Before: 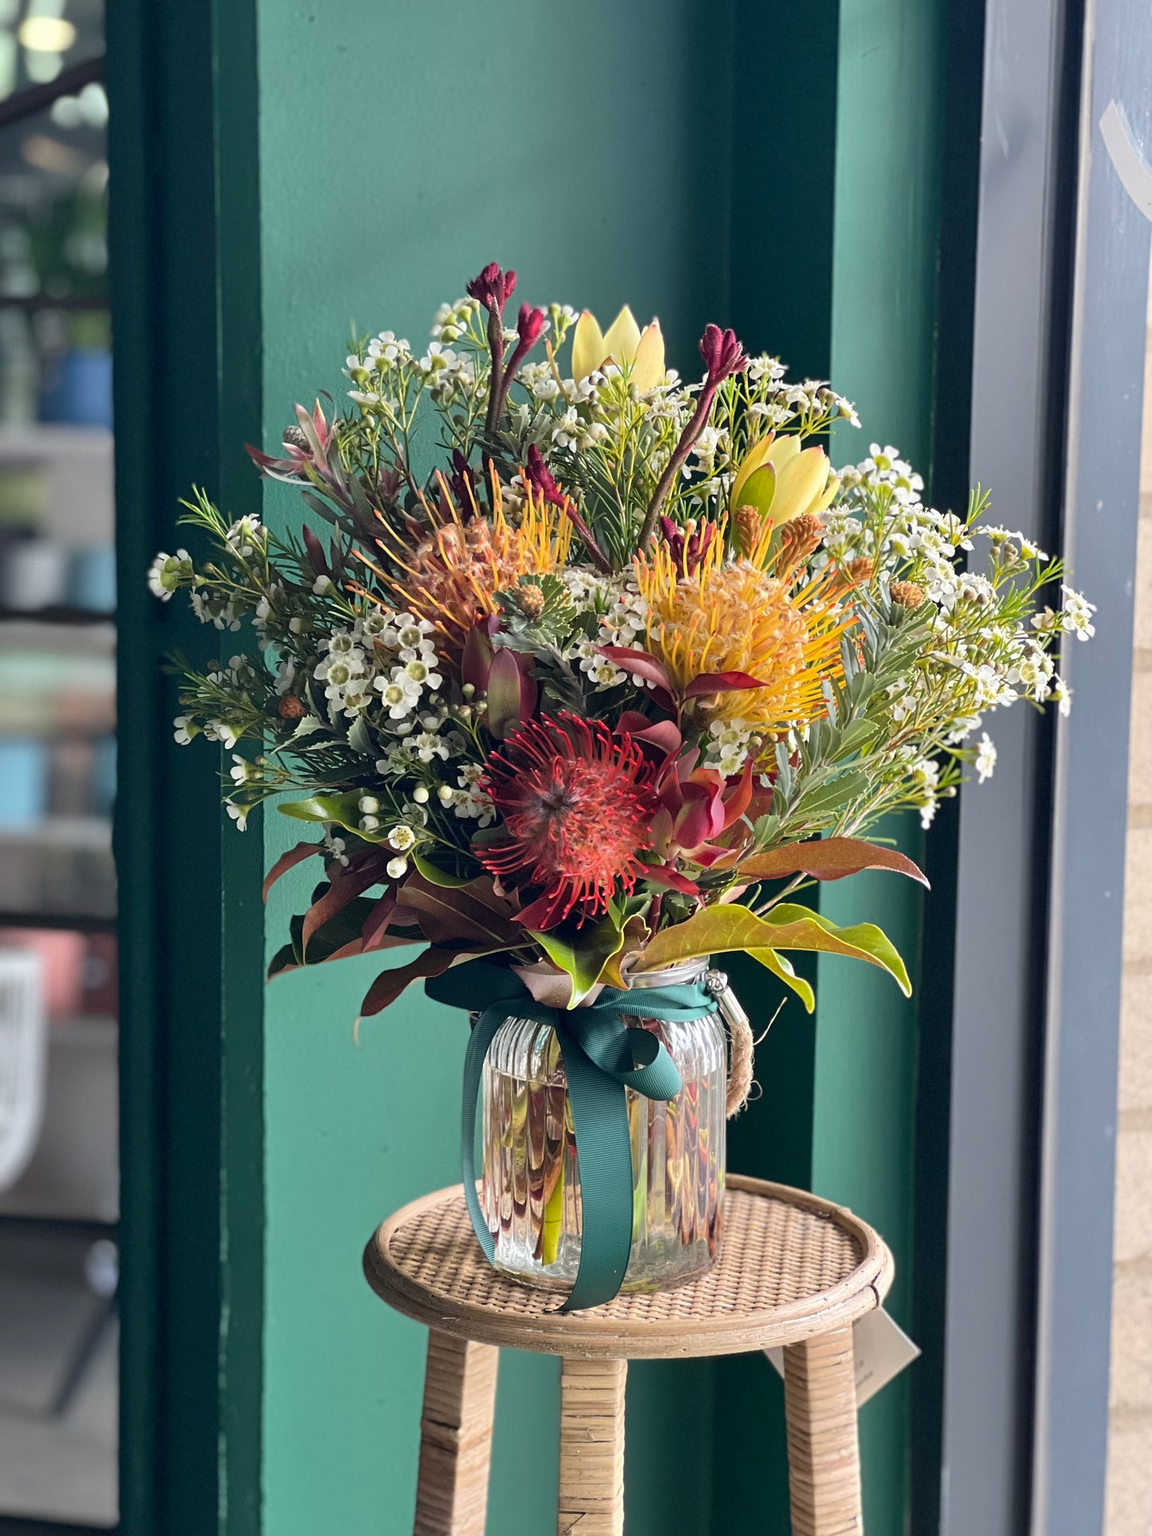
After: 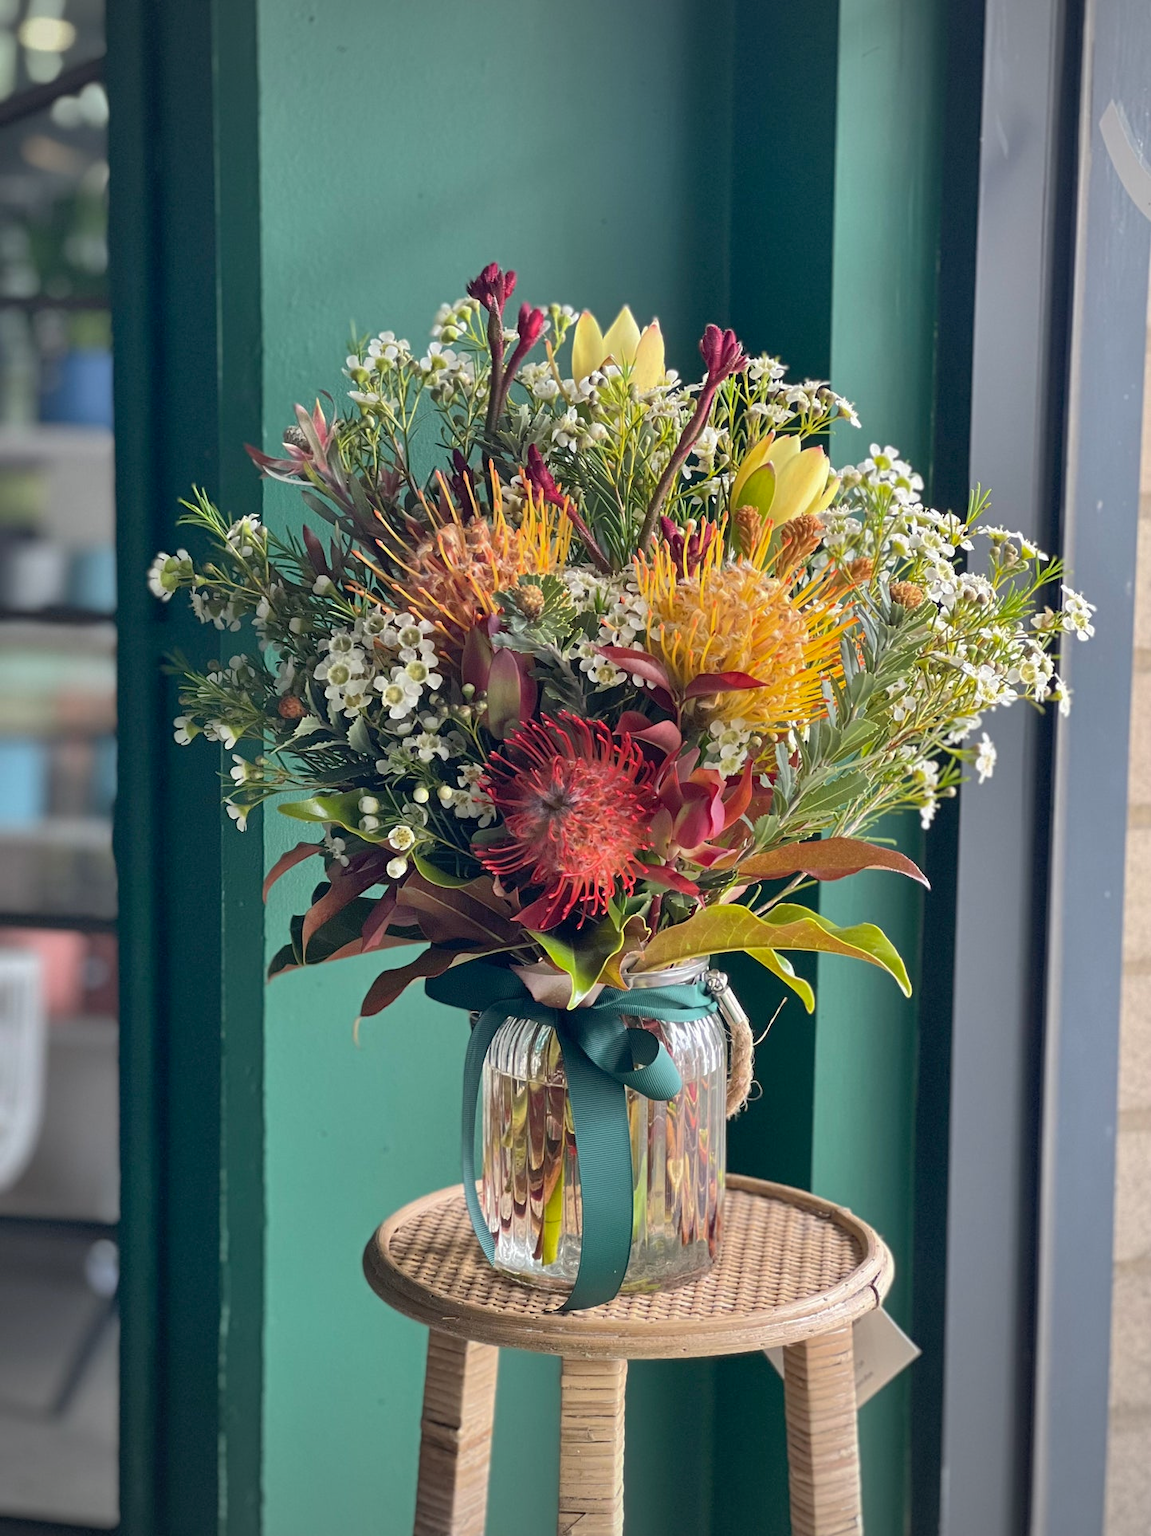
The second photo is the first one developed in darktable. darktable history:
vignetting: fall-off radius 63.6%
shadows and highlights: on, module defaults
